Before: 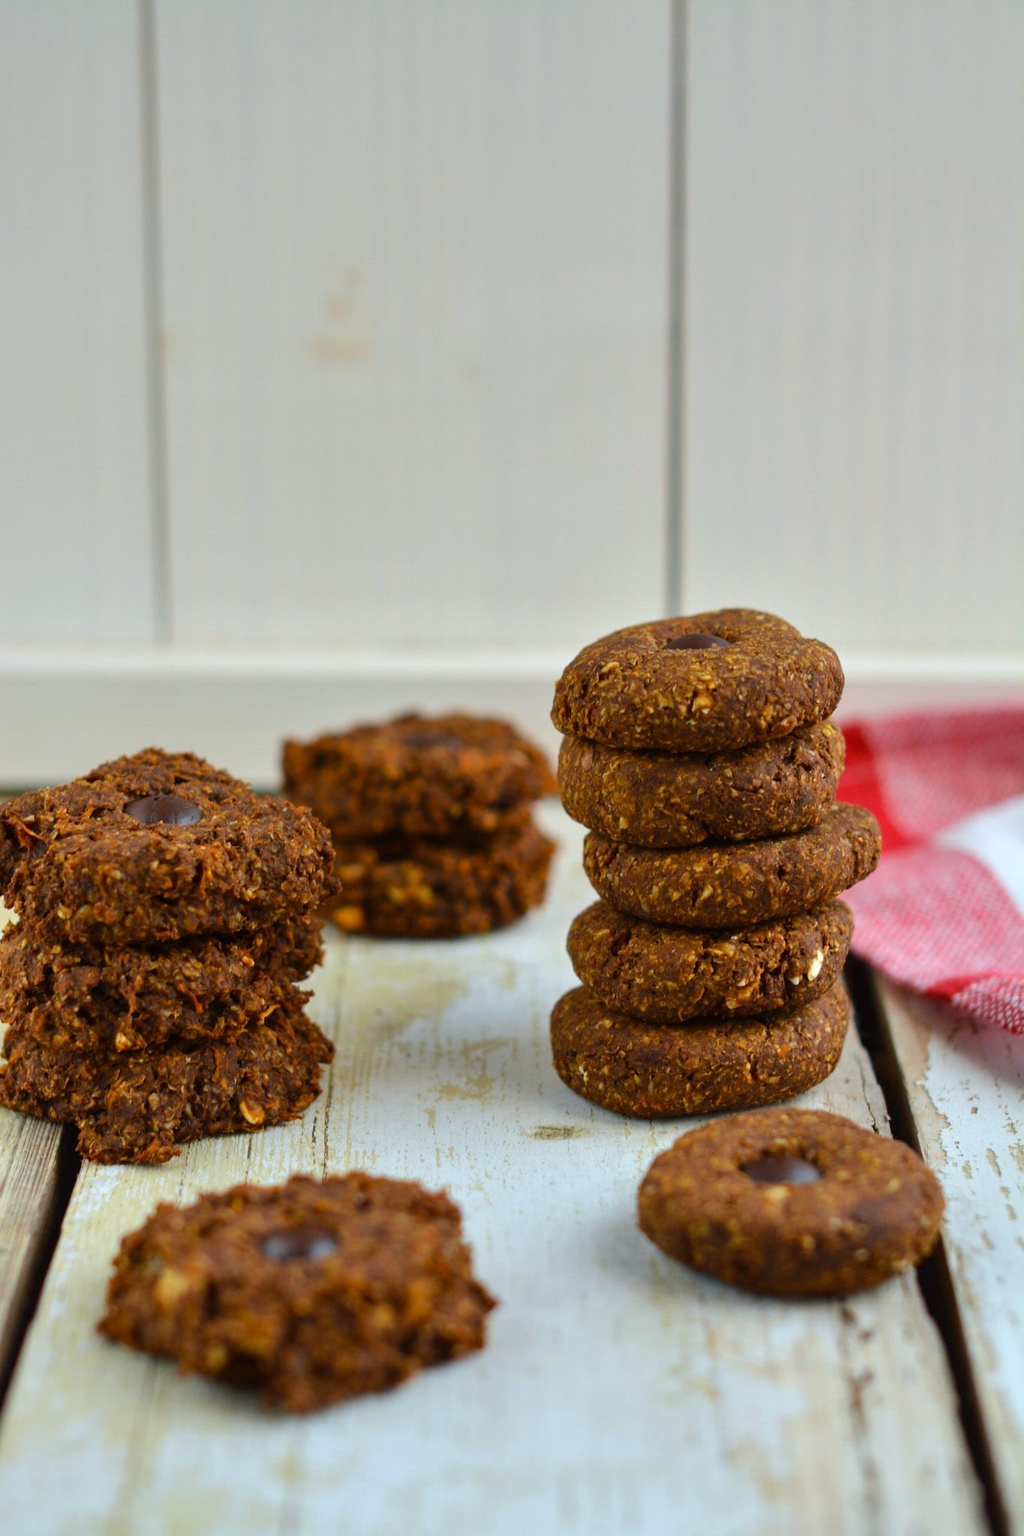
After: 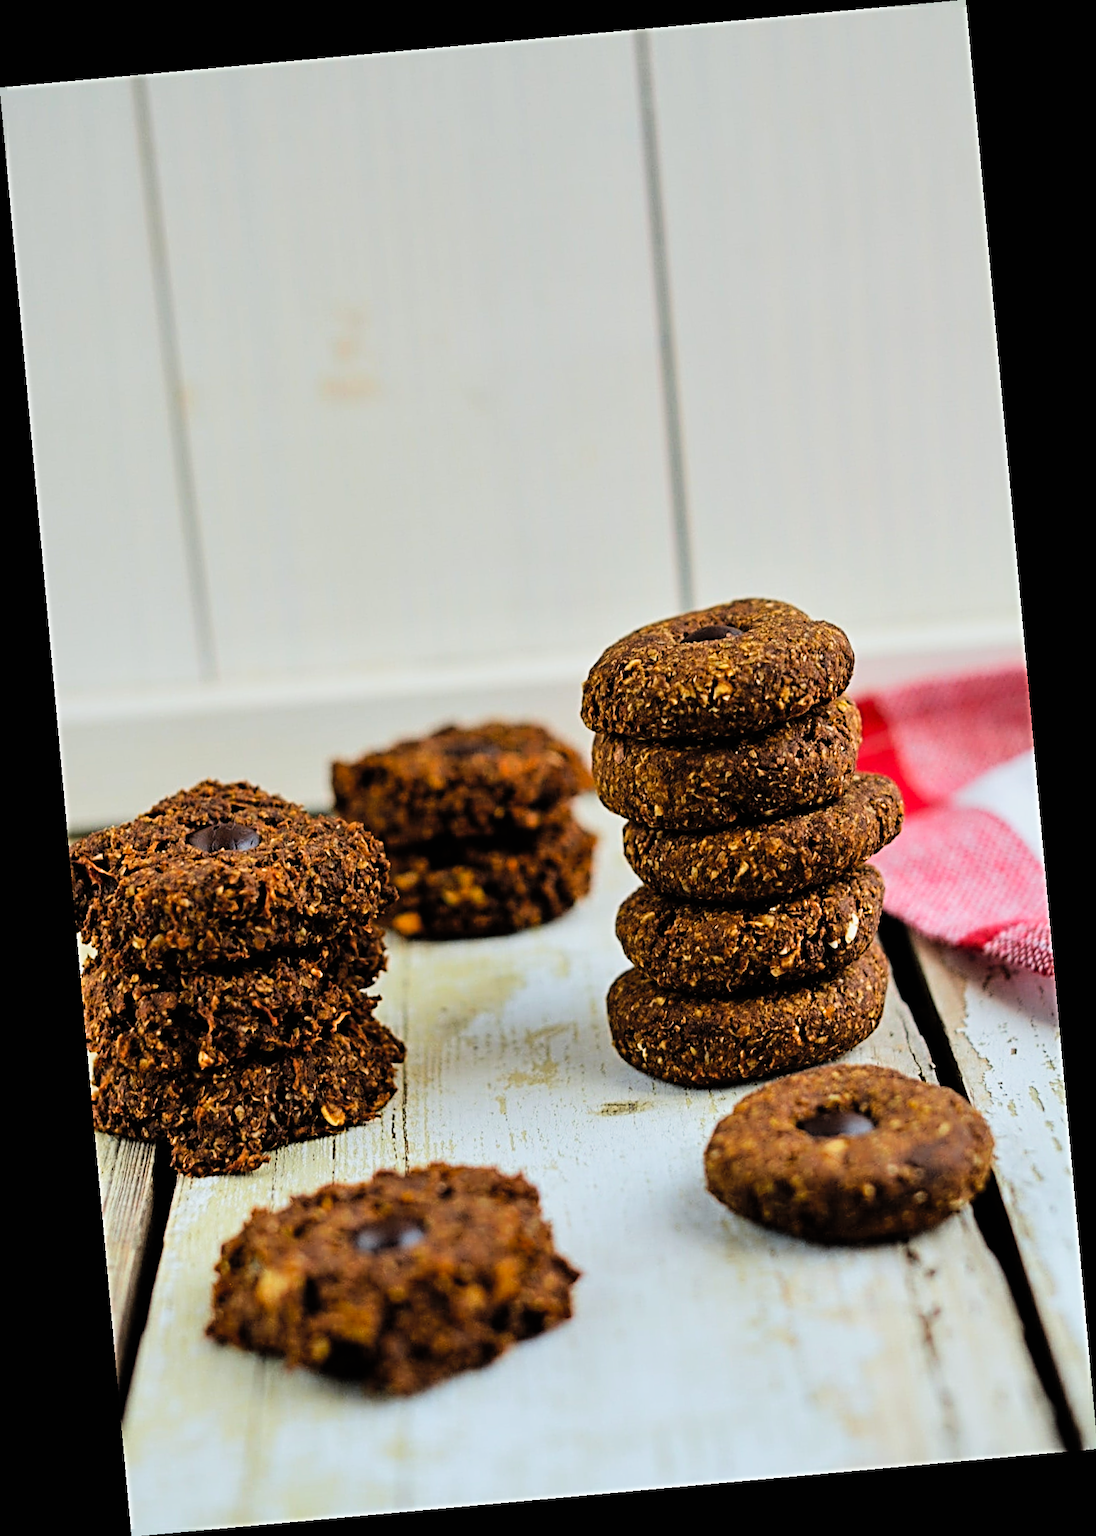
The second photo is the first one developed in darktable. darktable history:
contrast brightness saturation: brightness 0.09, saturation 0.19
sharpen: radius 3.69, amount 0.928
rotate and perspective: rotation -5.2°, automatic cropping off
filmic rgb: black relative exposure -5 EV, white relative exposure 3.5 EV, hardness 3.19, contrast 1.4, highlights saturation mix -50%
